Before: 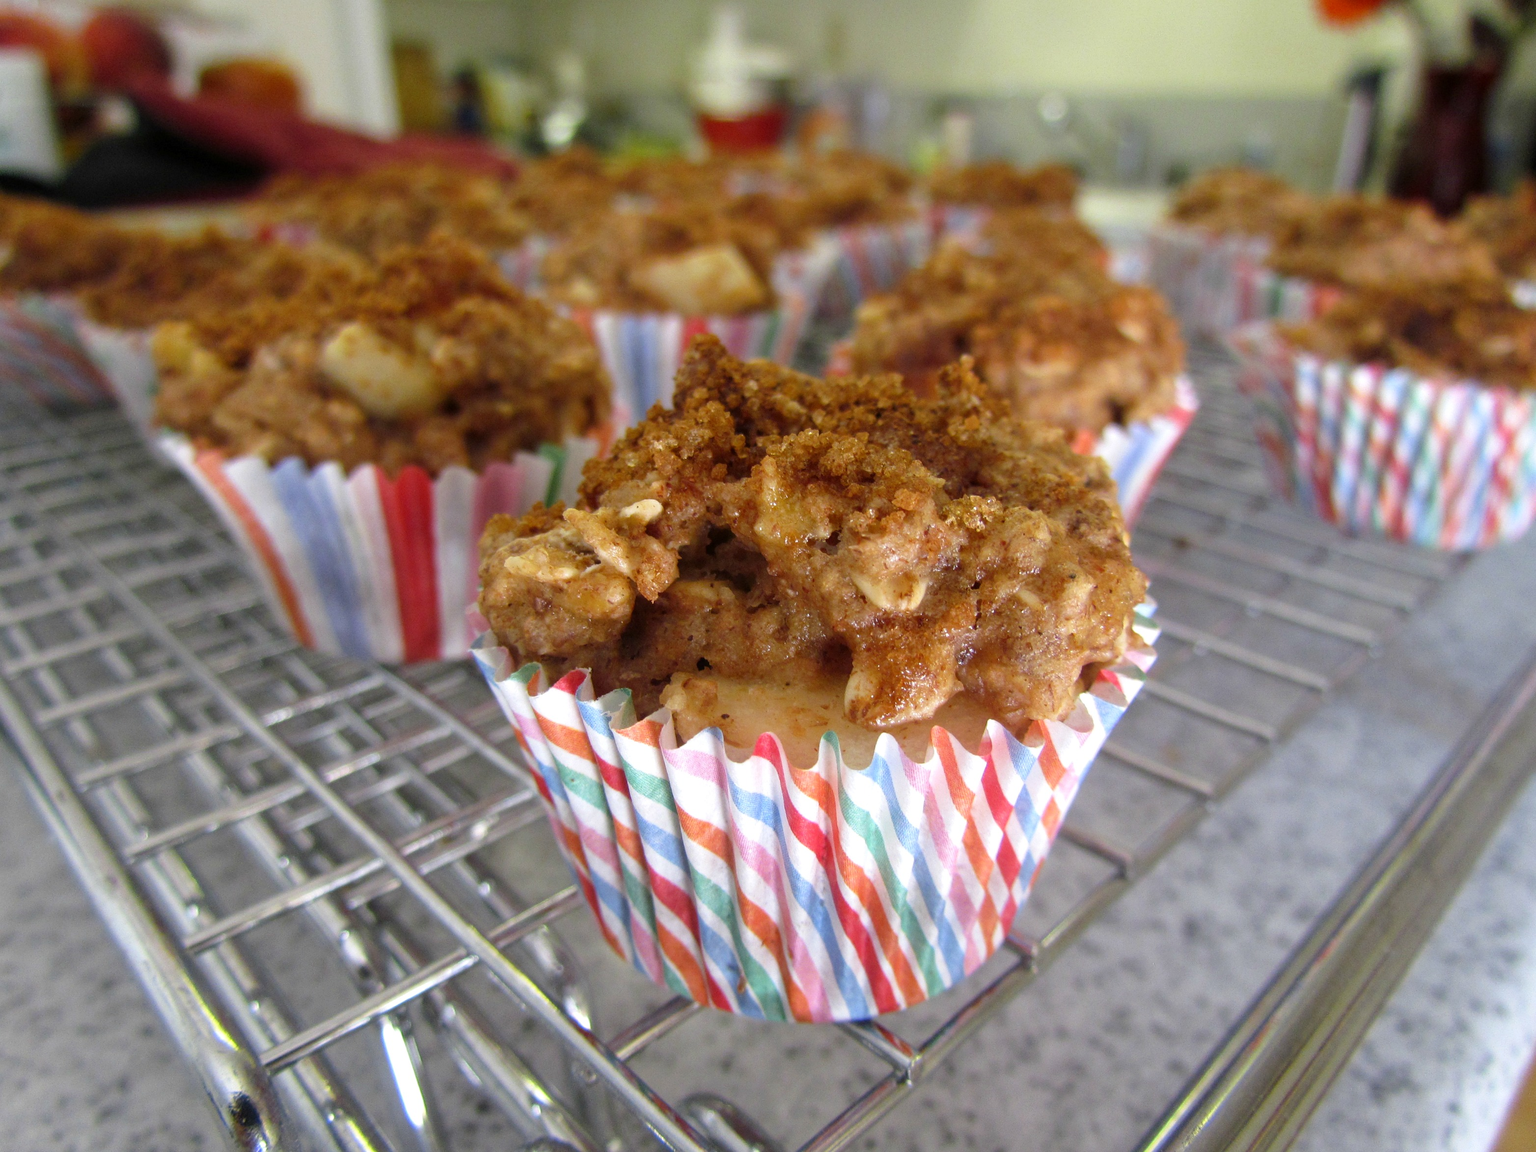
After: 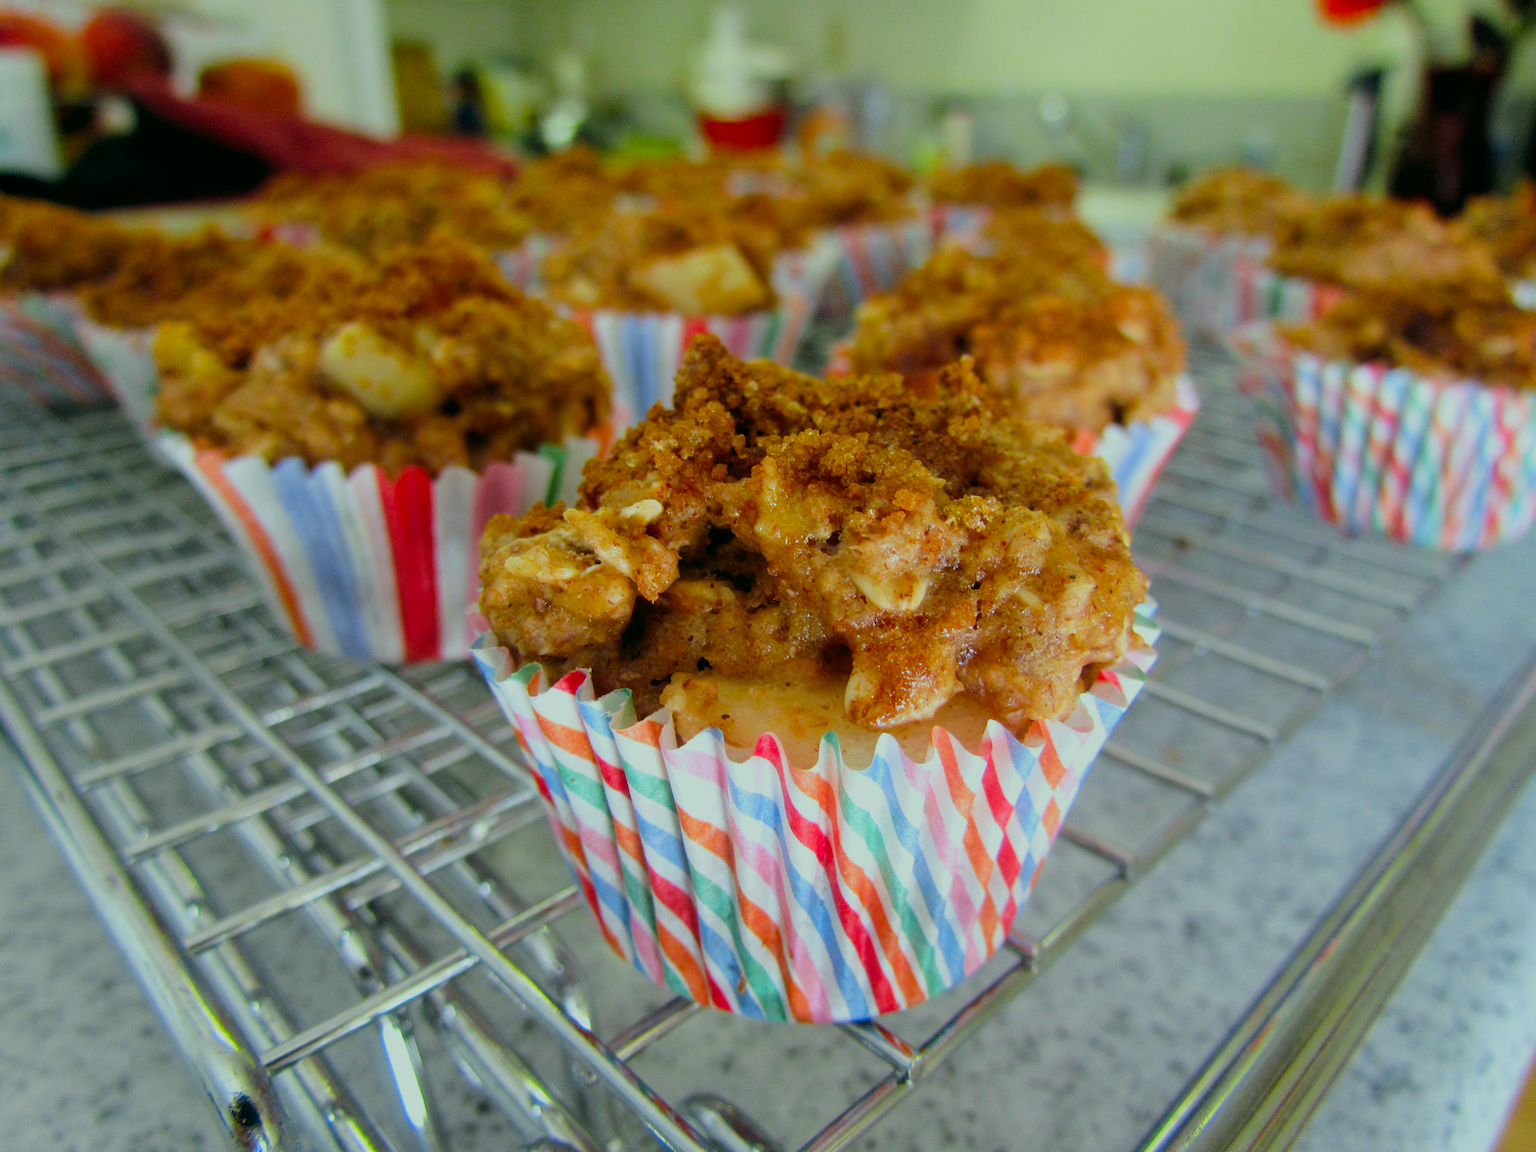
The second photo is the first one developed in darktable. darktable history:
color correction: highlights a* -7.33, highlights b* 1.26, shadows a* -3.55, saturation 1.4
filmic rgb: black relative exposure -7.32 EV, white relative exposure 5.09 EV, hardness 3.2
